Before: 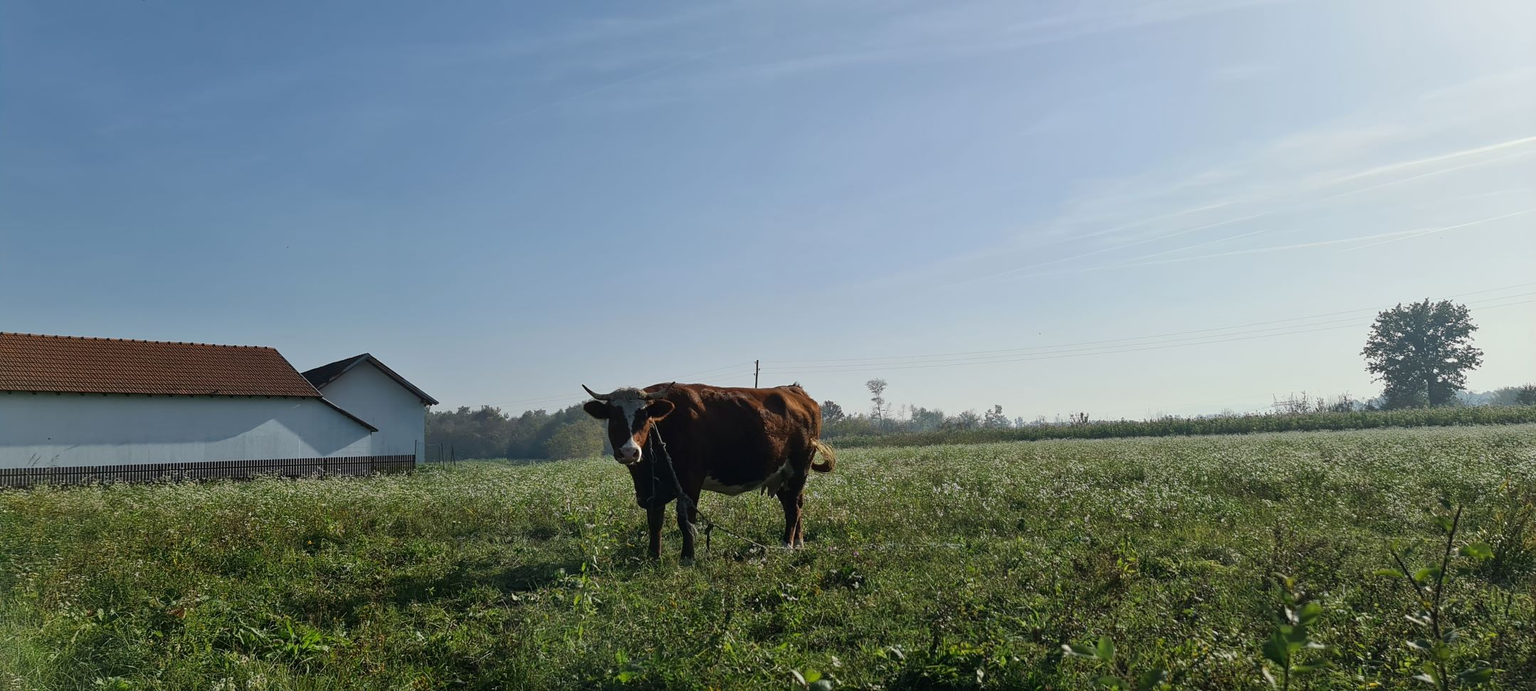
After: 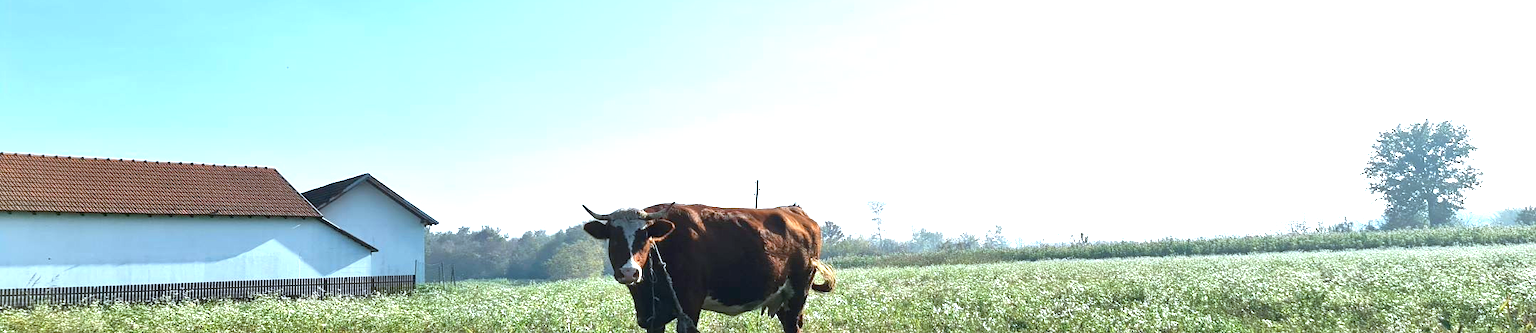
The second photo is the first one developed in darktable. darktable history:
color correction: highlights a* -4.18, highlights b* -10.81
crop and rotate: top 26.056%, bottom 25.543%
exposure: black level correction 0.001, exposure 1.822 EV, compensate exposure bias true, compensate highlight preservation false
